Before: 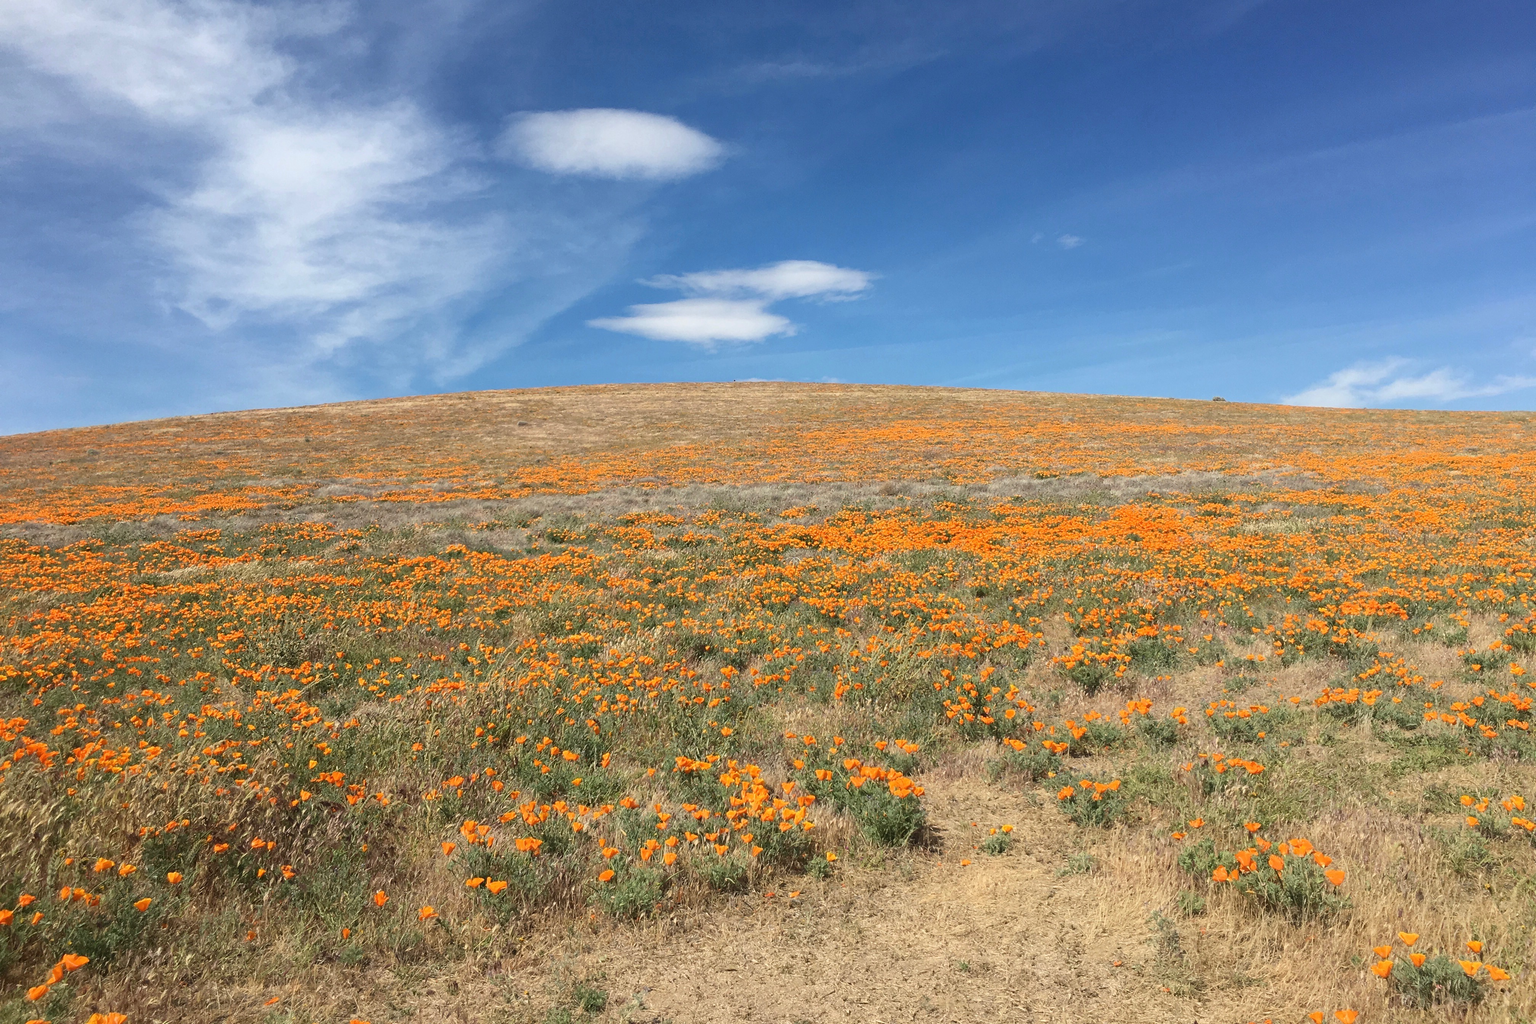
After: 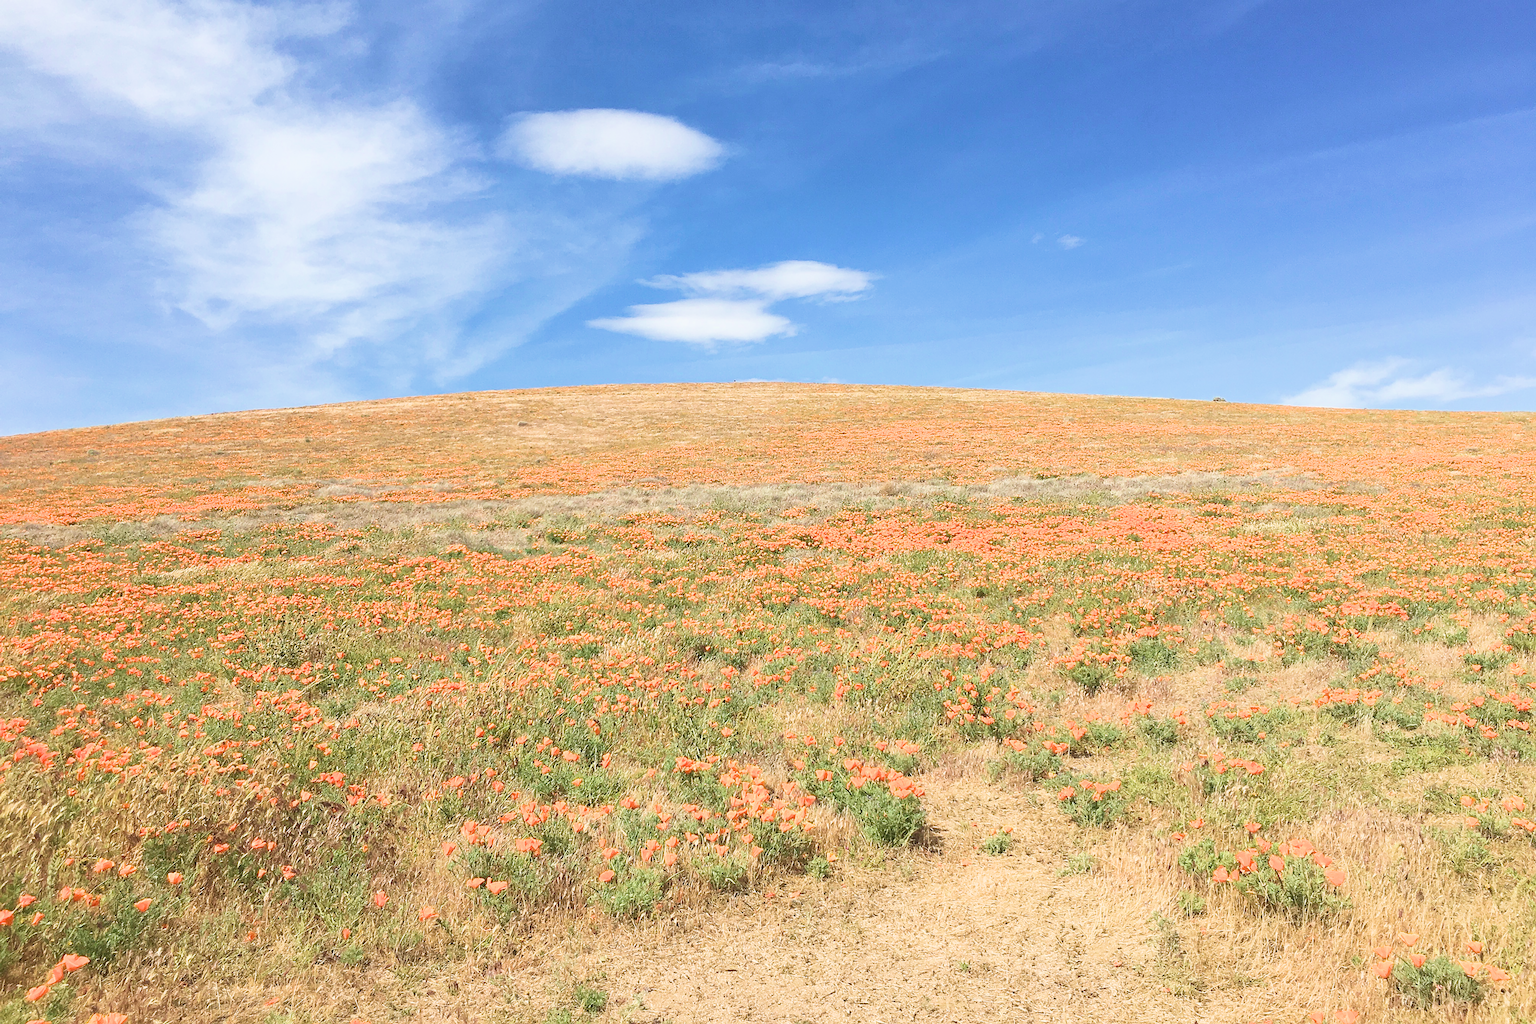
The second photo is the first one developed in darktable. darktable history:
sharpen: on, module defaults
exposure: exposure 1.137 EV, compensate highlight preservation false
velvia: strength 36.57%
filmic rgb: white relative exposure 3.85 EV, hardness 4.3
tone equalizer: -8 EV 1 EV, -7 EV 1 EV, -6 EV 1 EV, -5 EV 1 EV, -4 EV 1 EV, -3 EV 0.75 EV, -2 EV 0.5 EV, -1 EV 0.25 EV
